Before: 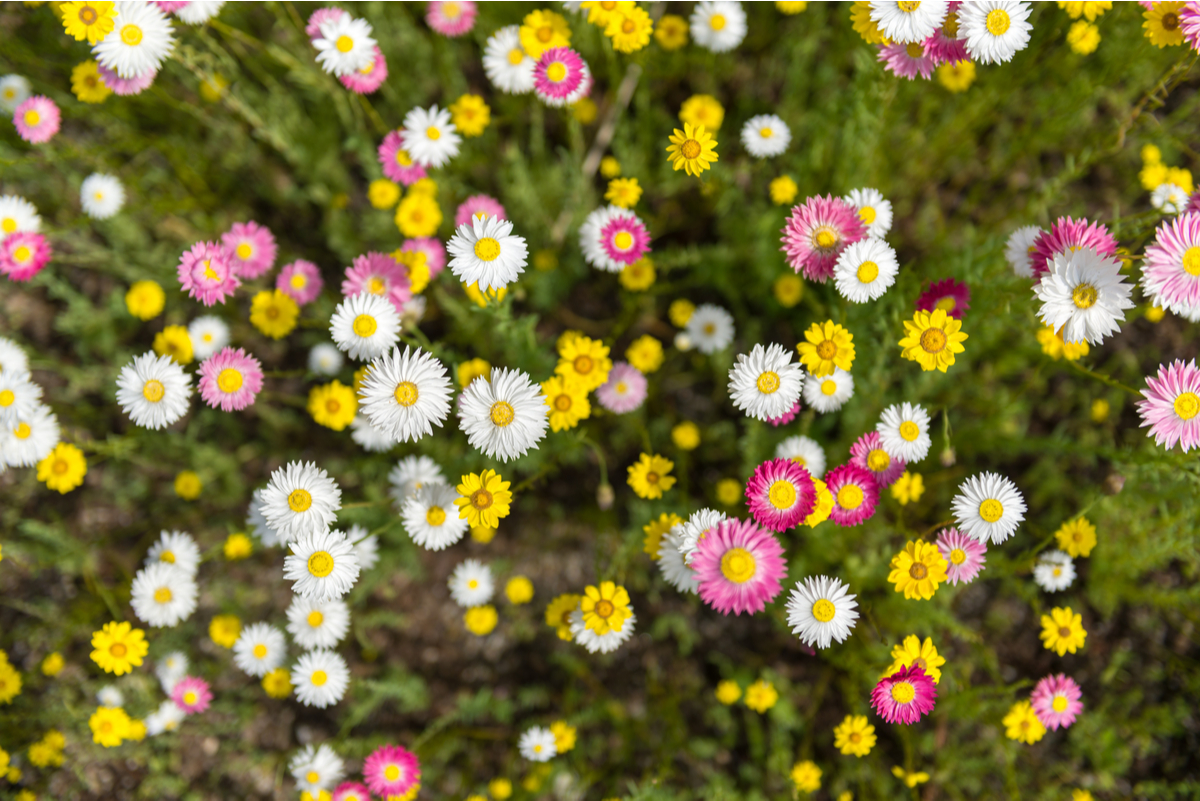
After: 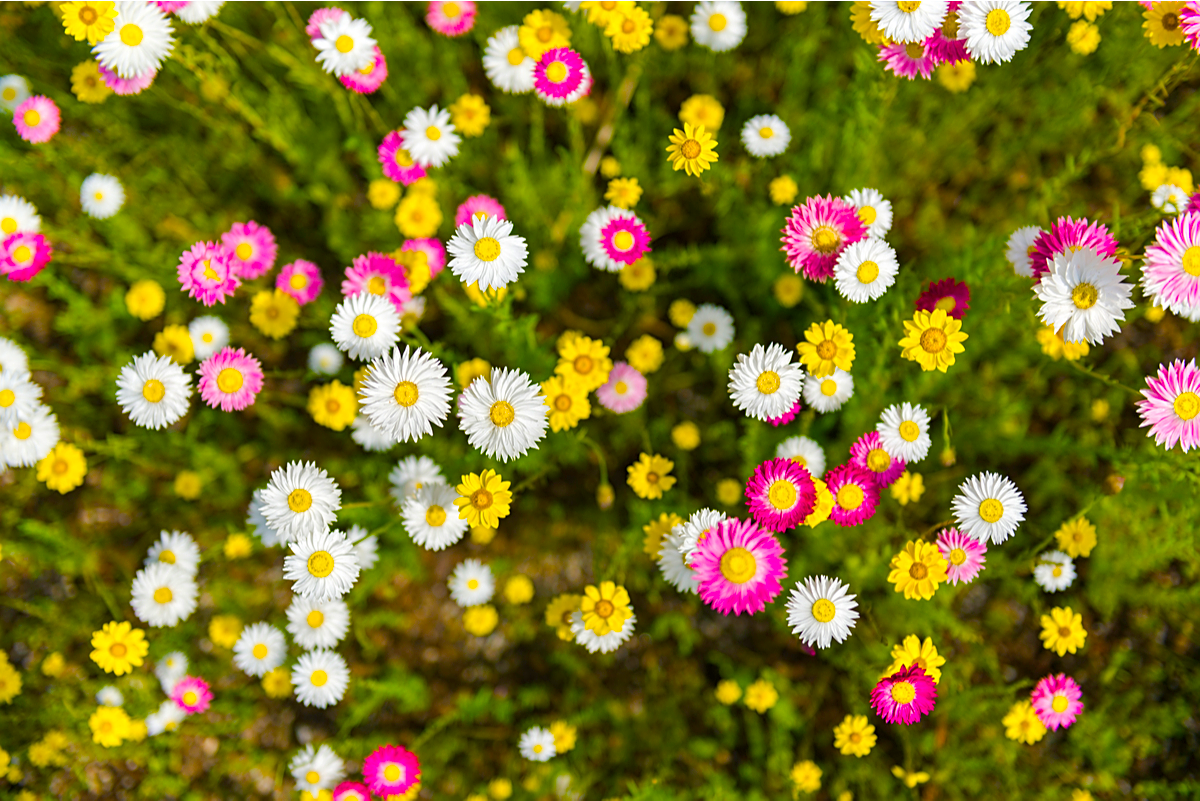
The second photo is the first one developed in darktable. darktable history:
color balance rgb: shadows lift › chroma 2.054%, shadows lift › hue 215.13°, linear chroma grading › shadows 10.17%, linear chroma grading › highlights 9.942%, linear chroma grading › global chroma 14.752%, linear chroma grading › mid-tones 14.571%, perceptual saturation grading › global saturation 38.799%, perceptual saturation grading › highlights -25.064%, perceptual saturation grading › mid-tones 35.294%, perceptual saturation grading › shadows 34.788%, perceptual brilliance grading › mid-tones 10.685%, perceptual brilliance grading › shadows 14.284%
sharpen: on, module defaults
